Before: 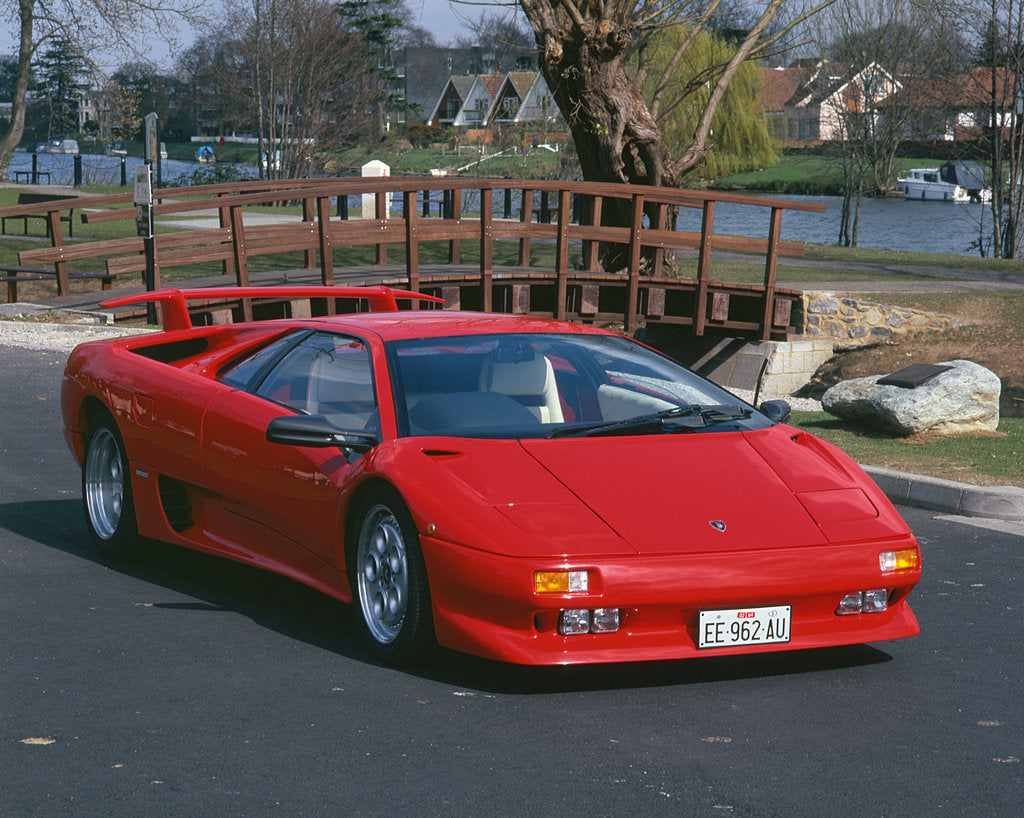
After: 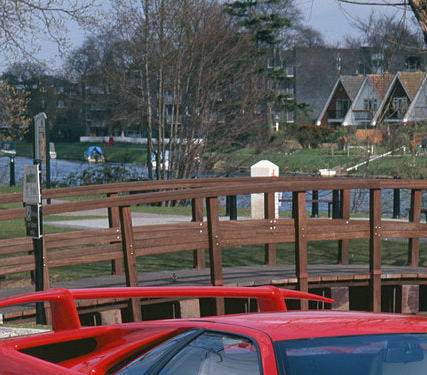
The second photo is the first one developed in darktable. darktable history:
crop and rotate: left 10.926%, top 0.068%, right 47.283%, bottom 54.015%
